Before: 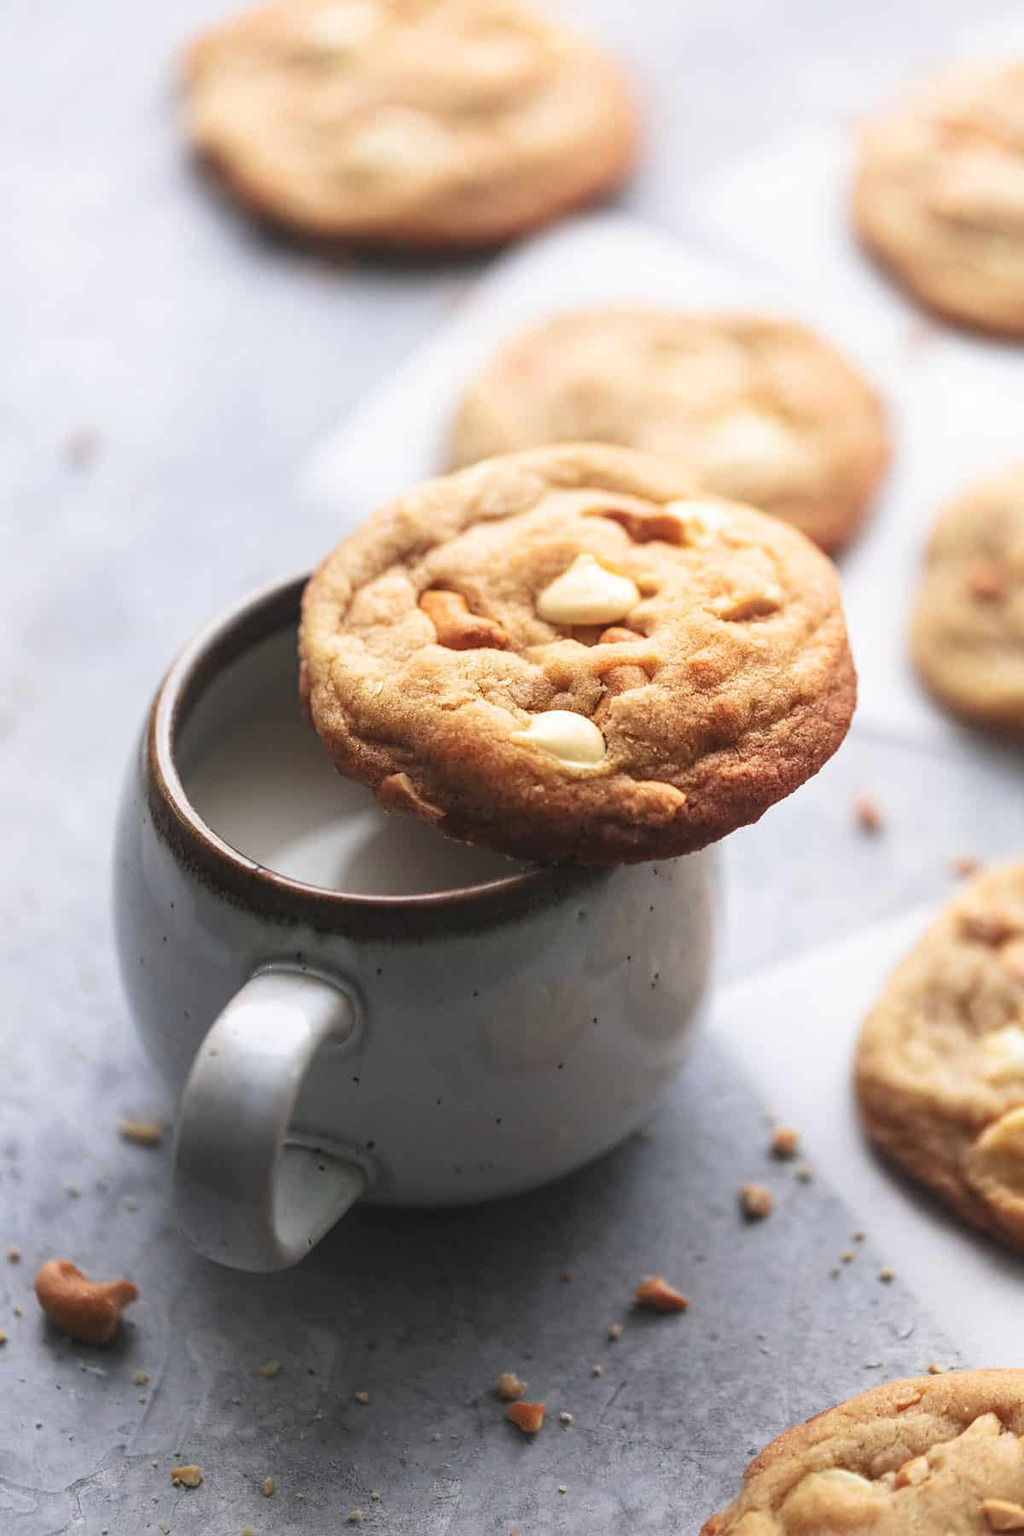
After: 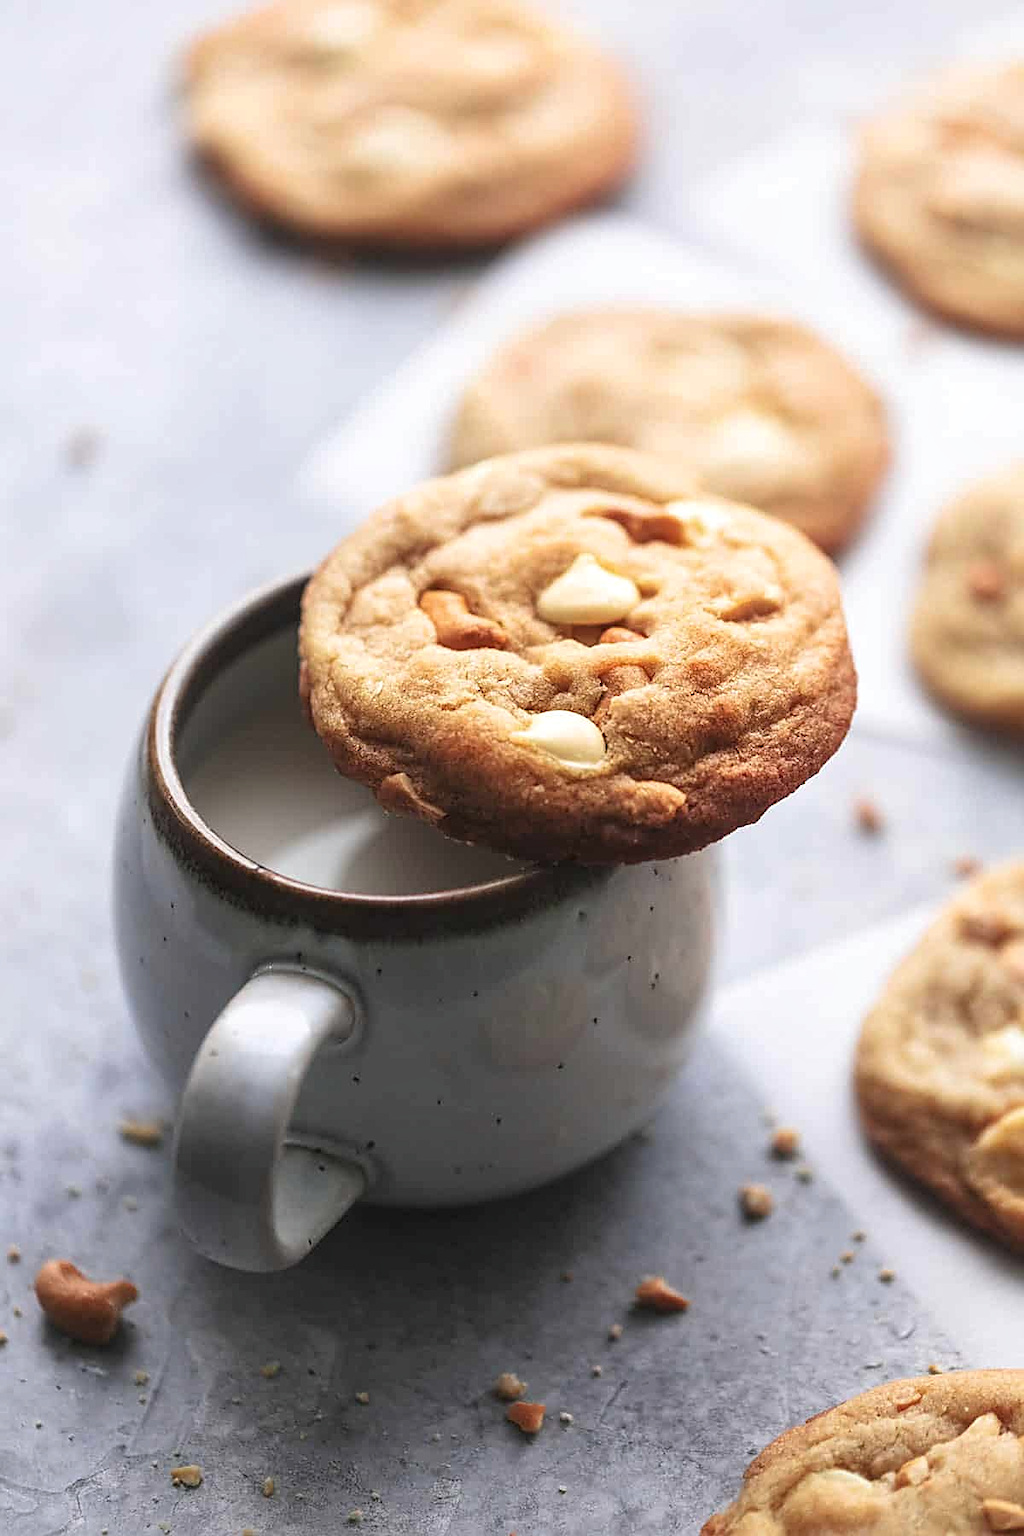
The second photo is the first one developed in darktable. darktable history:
color correction: highlights a* 0.021, highlights b* -0.874
local contrast: mode bilateral grid, contrast 20, coarseness 50, detail 120%, midtone range 0.2
sharpen: on, module defaults
